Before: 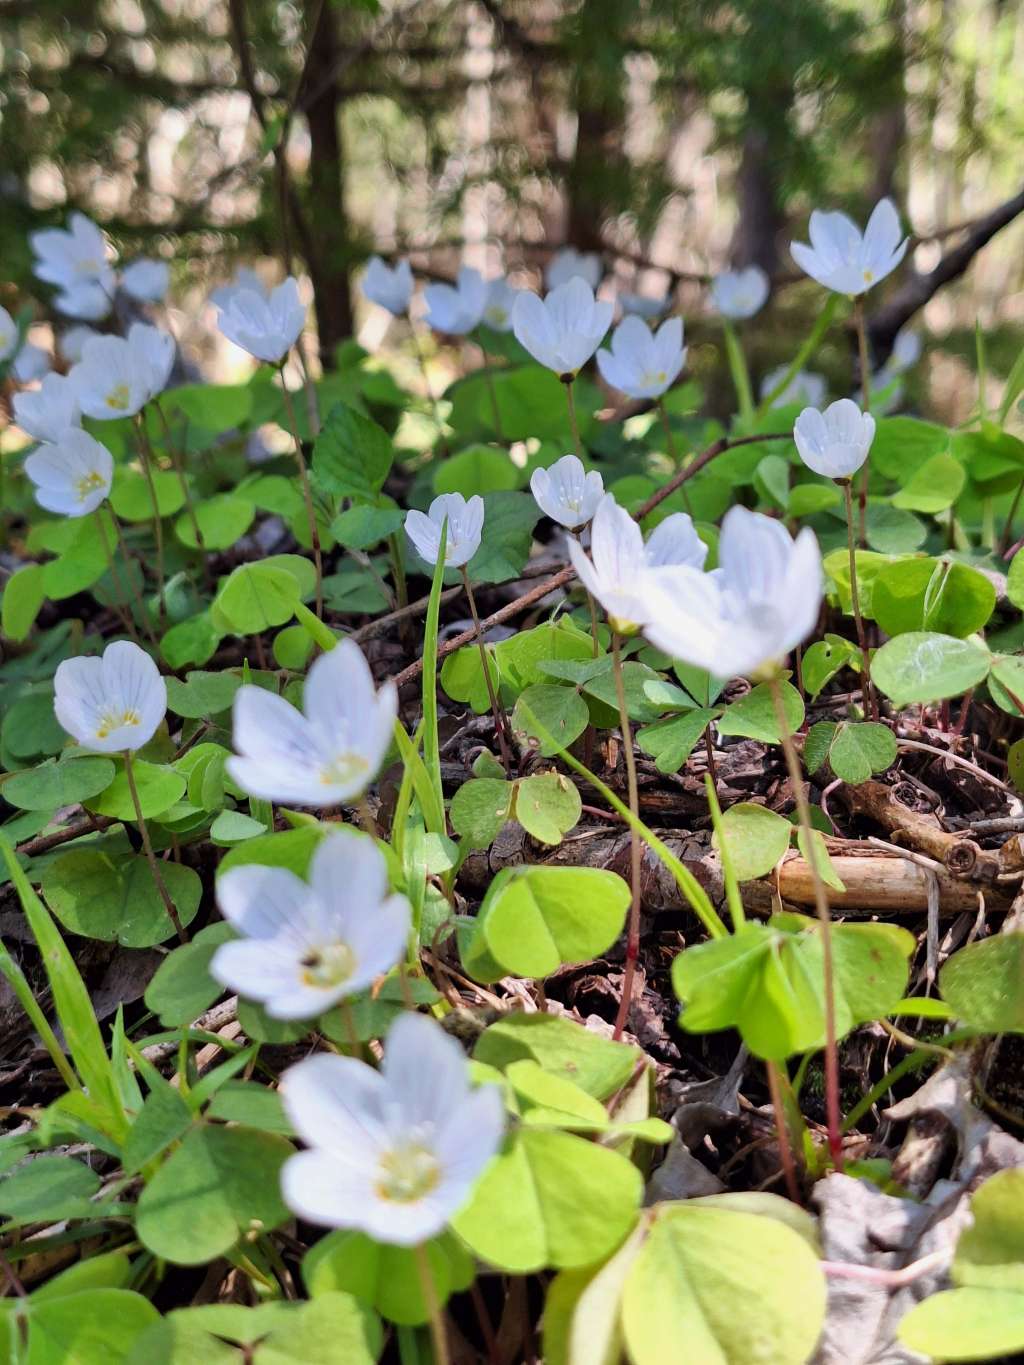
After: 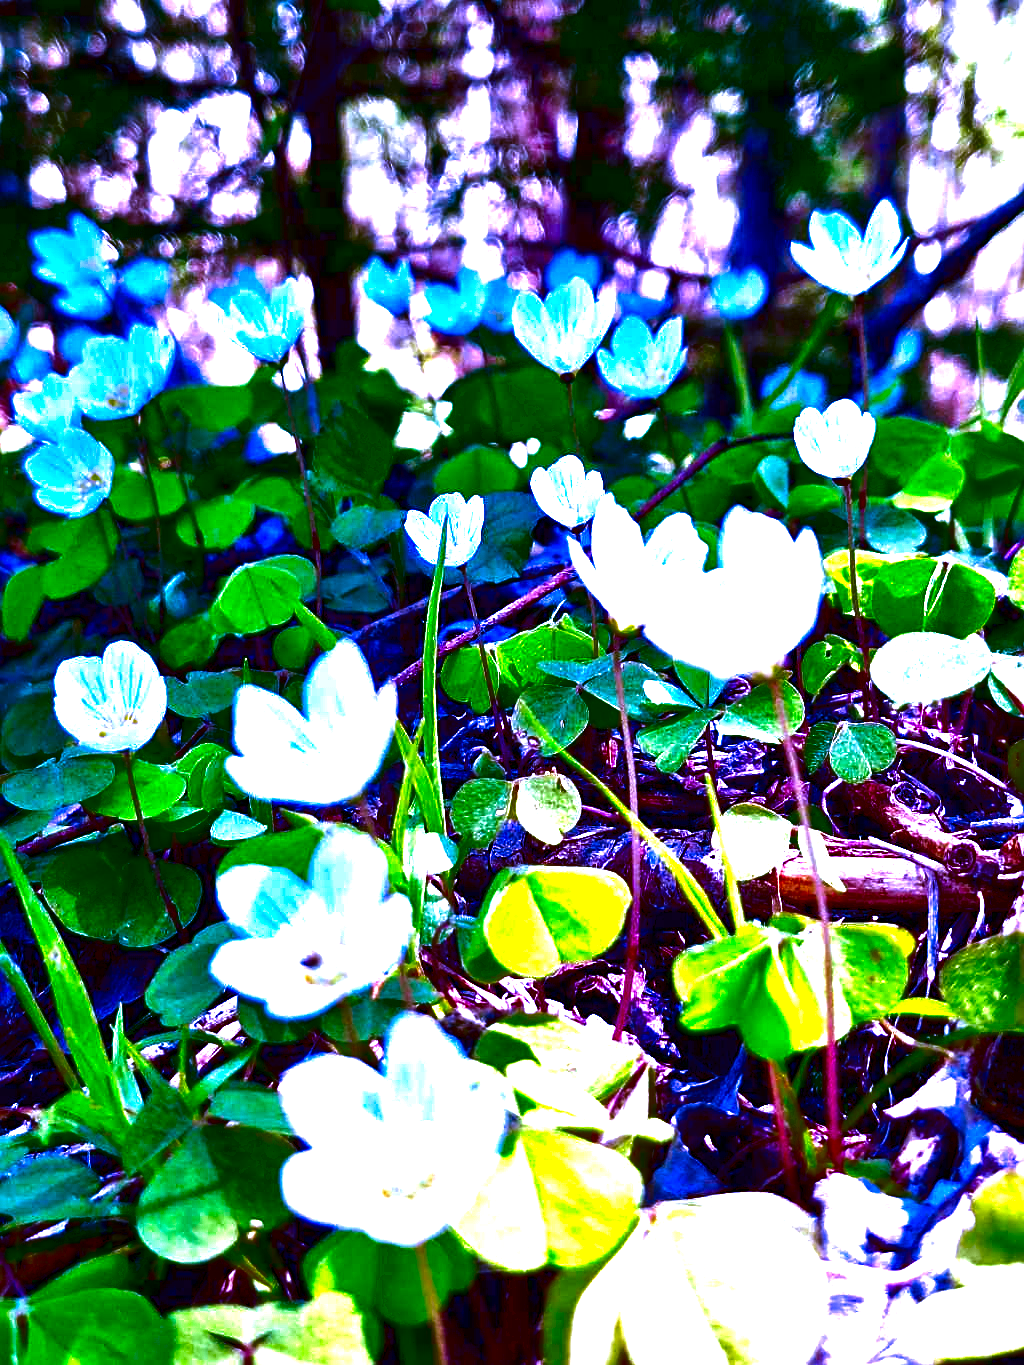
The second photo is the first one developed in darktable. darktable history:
white balance: red 0.98, blue 1.61
color balance: output saturation 110%
contrast brightness saturation: brightness -1, saturation 1
exposure: black level correction 0, exposure 1.2 EV, compensate exposure bias true, compensate highlight preservation false
local contrast: mode bilateral grid, contrast 20, coarseness 50, detail 130%, midtone range 0.2
velvia: strength 29%
sharpen: on, module defaults
